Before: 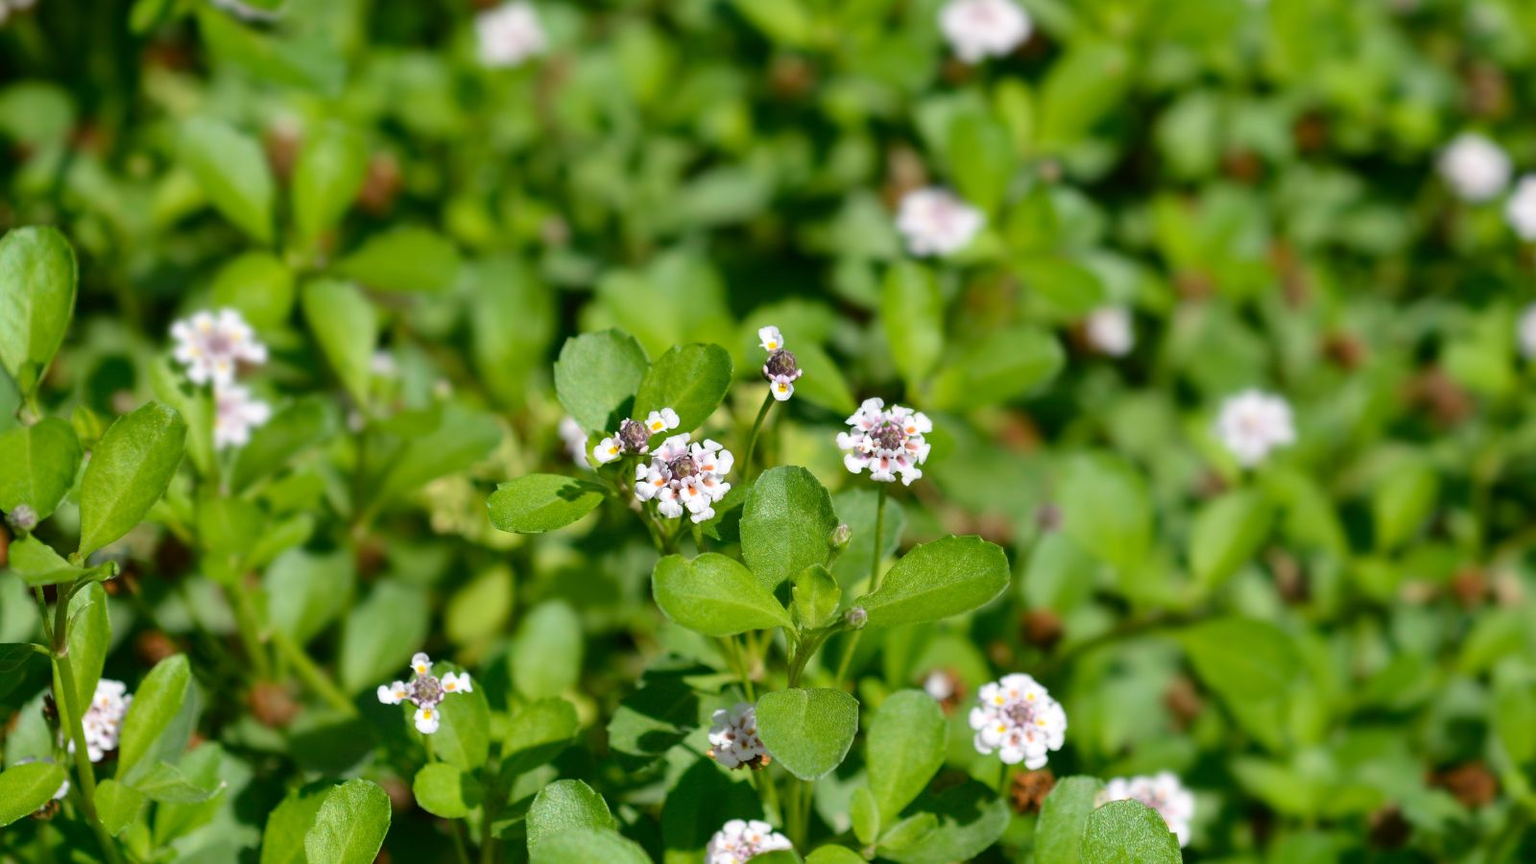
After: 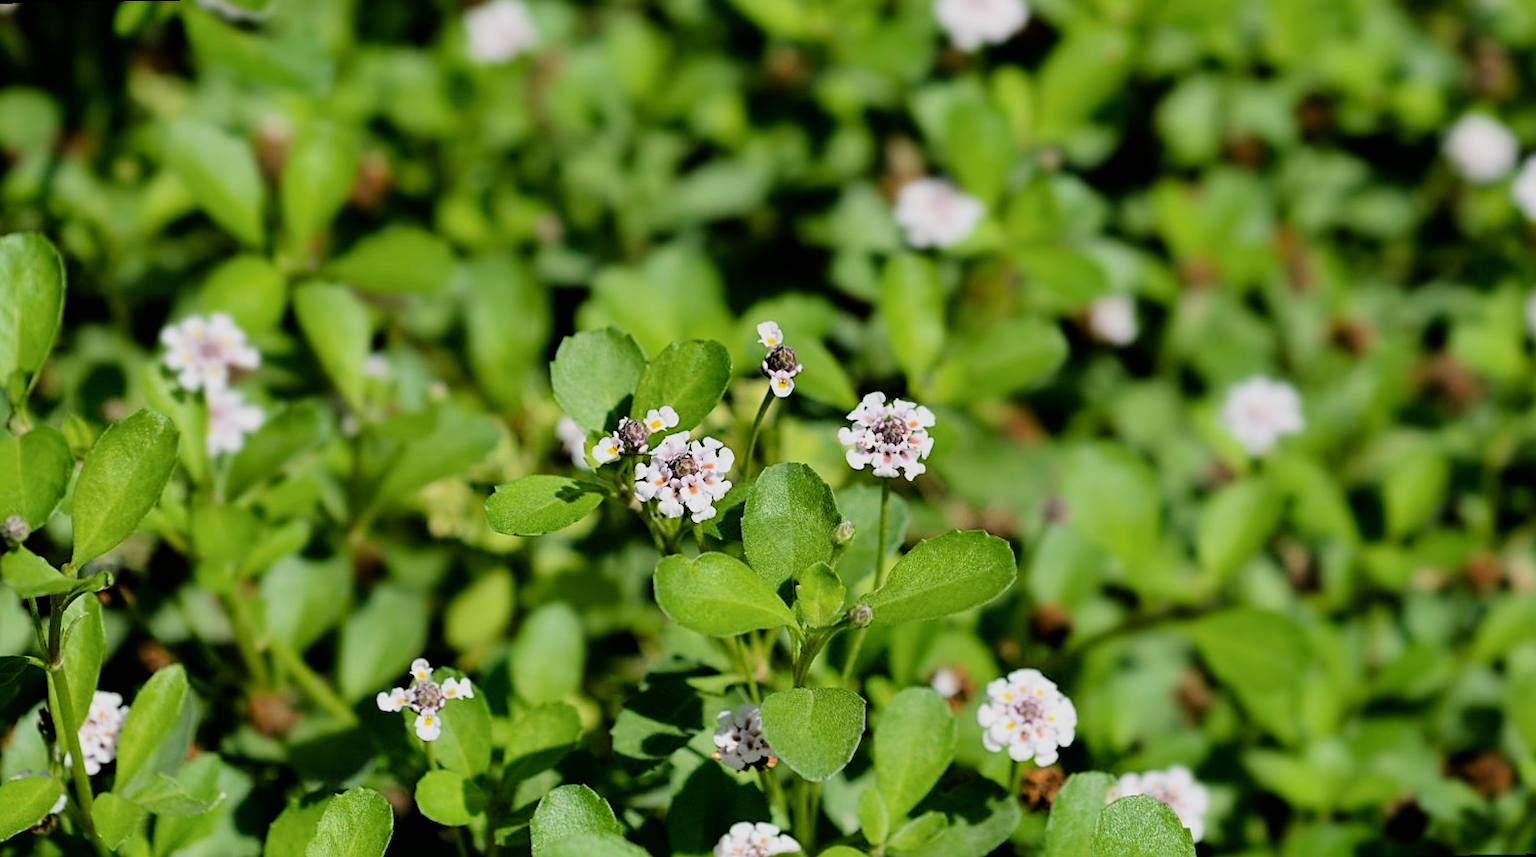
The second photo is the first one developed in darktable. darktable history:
filmic rgb: black relative exposure -5 EV, hardness 2.88, contrast 1.3, highlights saturation mix -30%
sharpen: on, module defaults
rotate and perspective: rotation -1°, crop left 0.011, crop right 0.989, crop top 0.025, crop bottom 0.975
